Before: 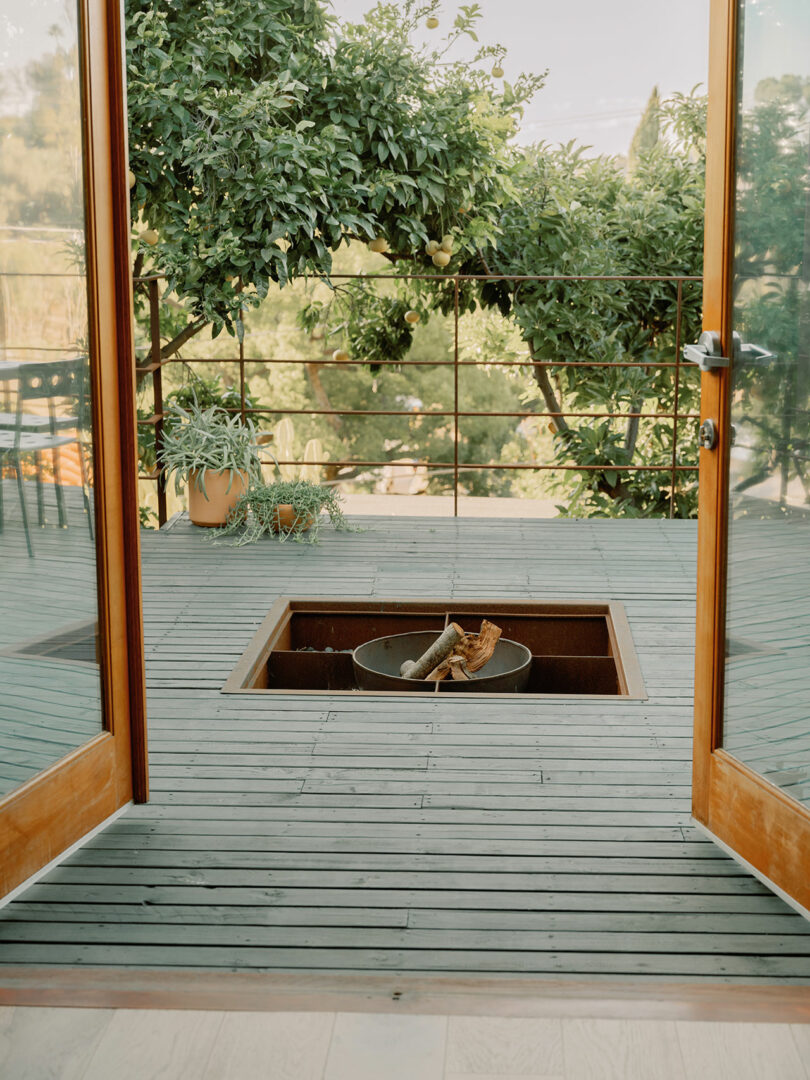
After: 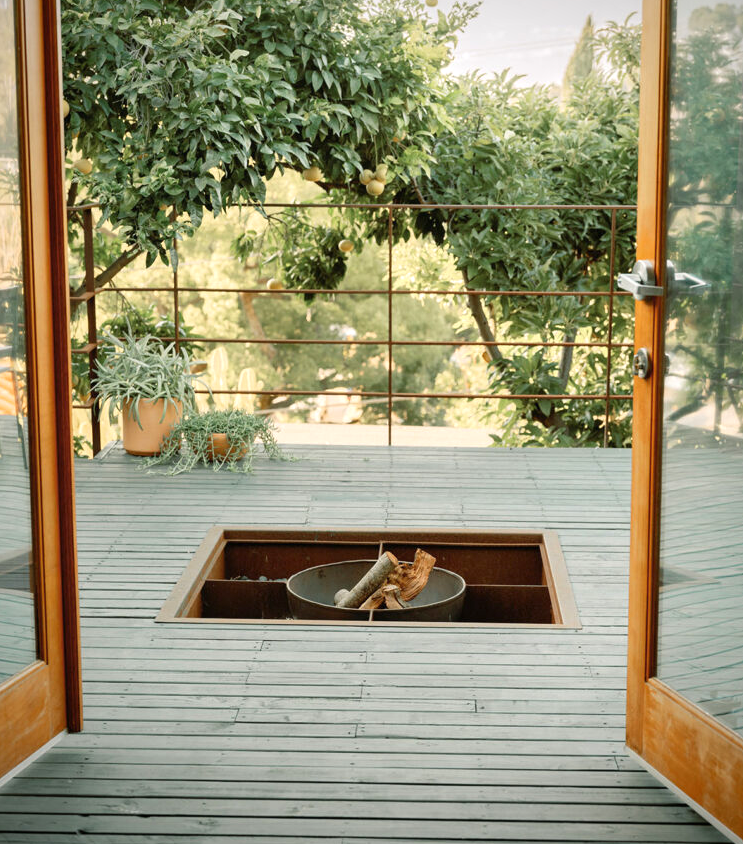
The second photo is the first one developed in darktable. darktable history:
exposure: black level correction 0, exposure 0.499 EV, compensate highlight preservation false
crop: left 8.217%, top 6.605%, bottom 15.231%
vignetting: fall-off radius 60.5%, saturation 0.031
